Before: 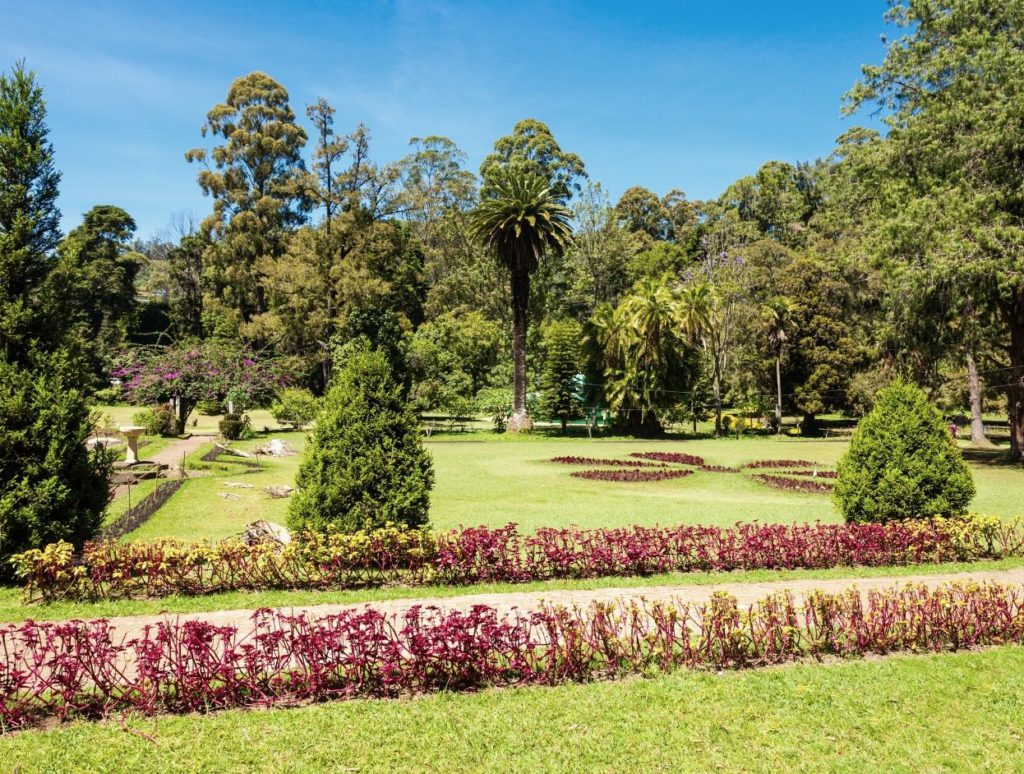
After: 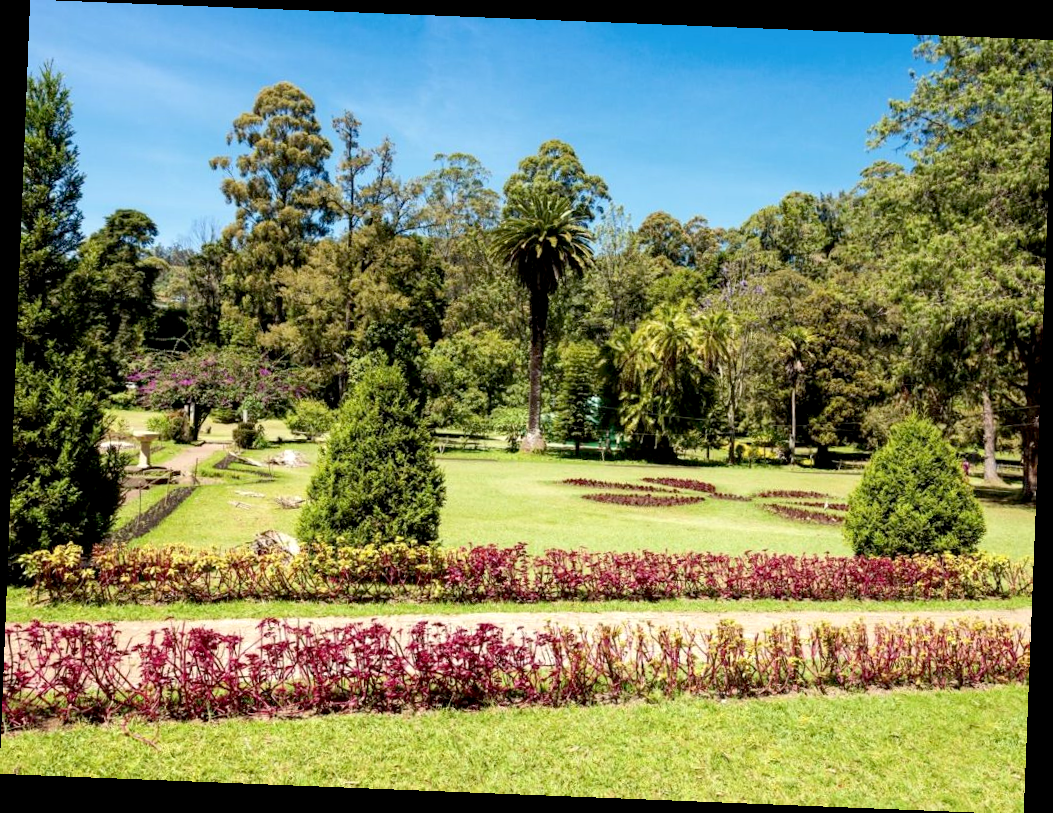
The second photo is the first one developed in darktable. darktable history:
exposure: black level correction 0.007, exposure 0.159 EV, compensate highlight preservation false
rotate and perspective: rotation 2.27°, automatic cropping off
